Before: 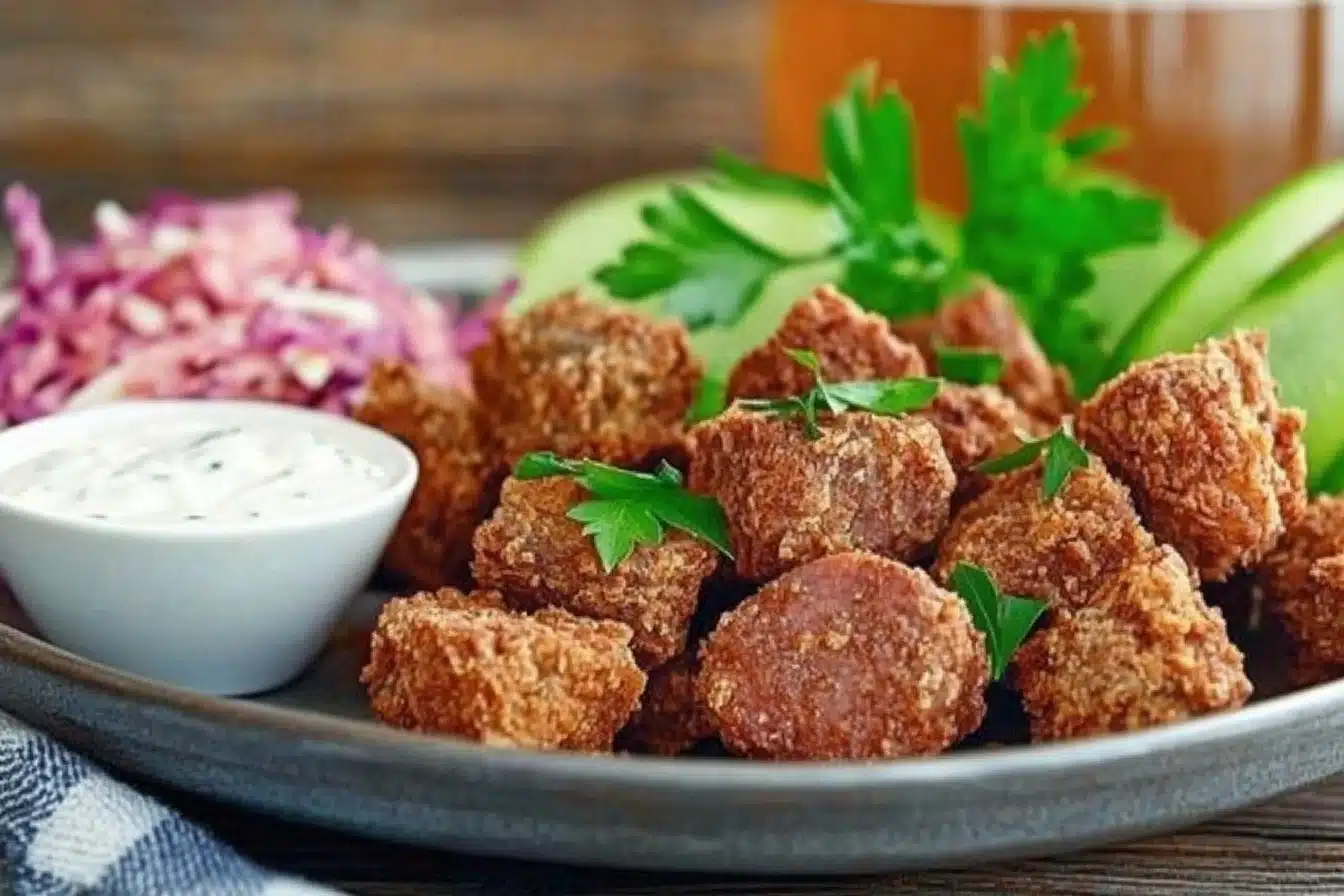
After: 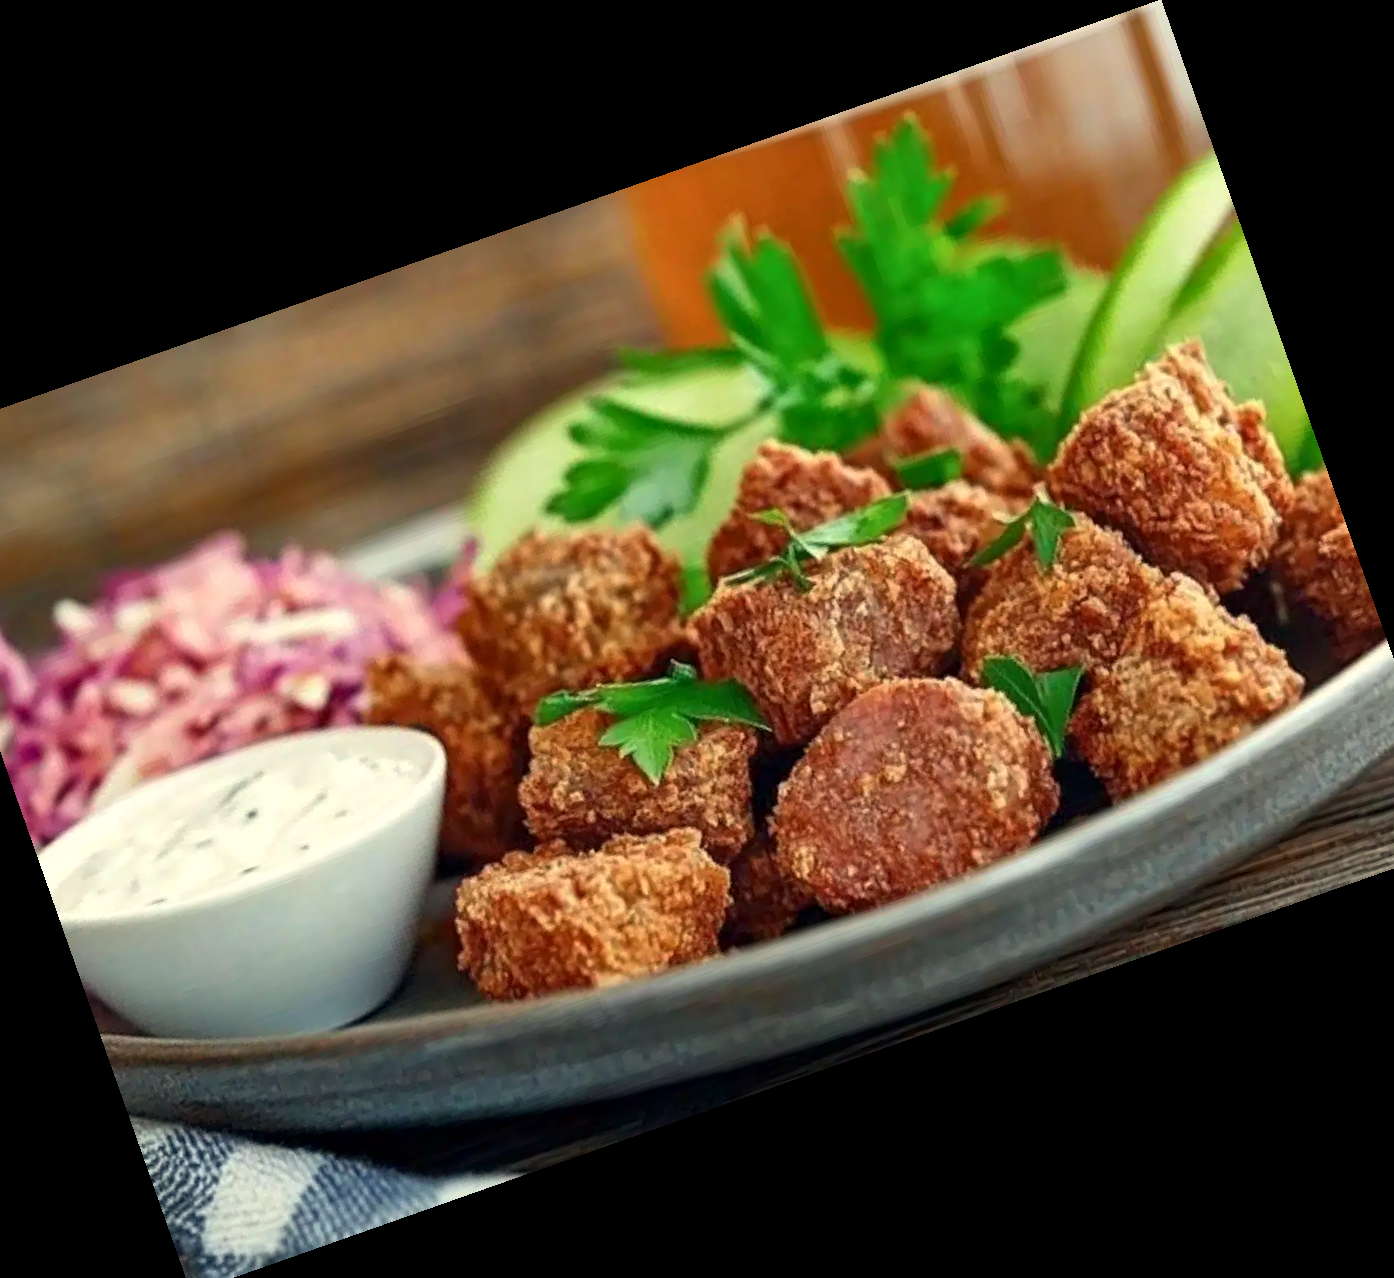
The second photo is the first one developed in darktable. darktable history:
white balance: red 1.029, blue 0.92
crop and rotate: angle 19.43°, left 6.812%, right 4.125%, bottom 1.087%
local contrast: mode bilateral grid, contrast 20, coarseness 50, detail 120%, midtone range 0.2
